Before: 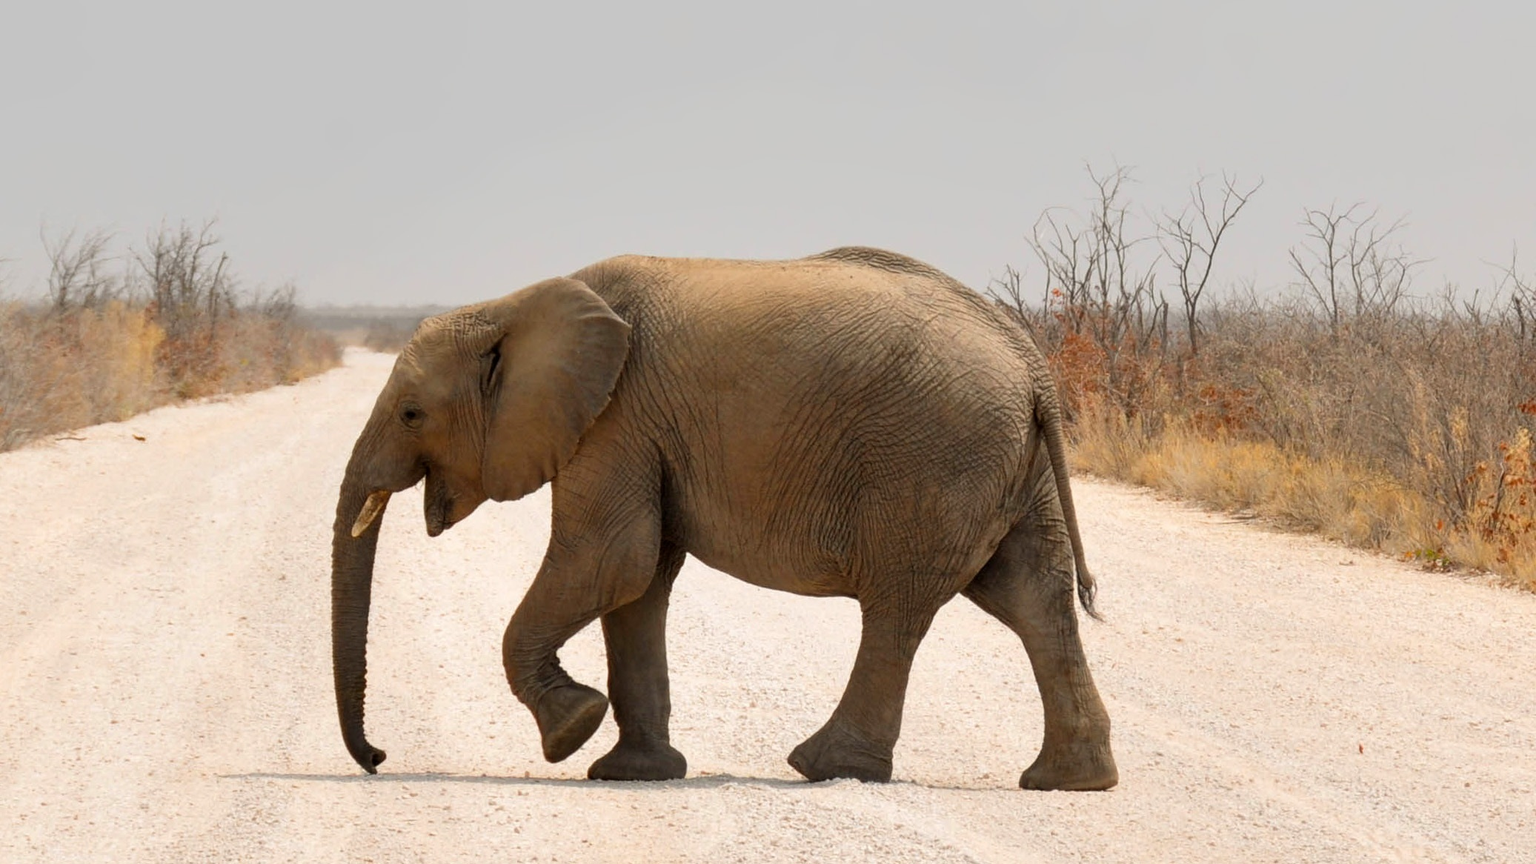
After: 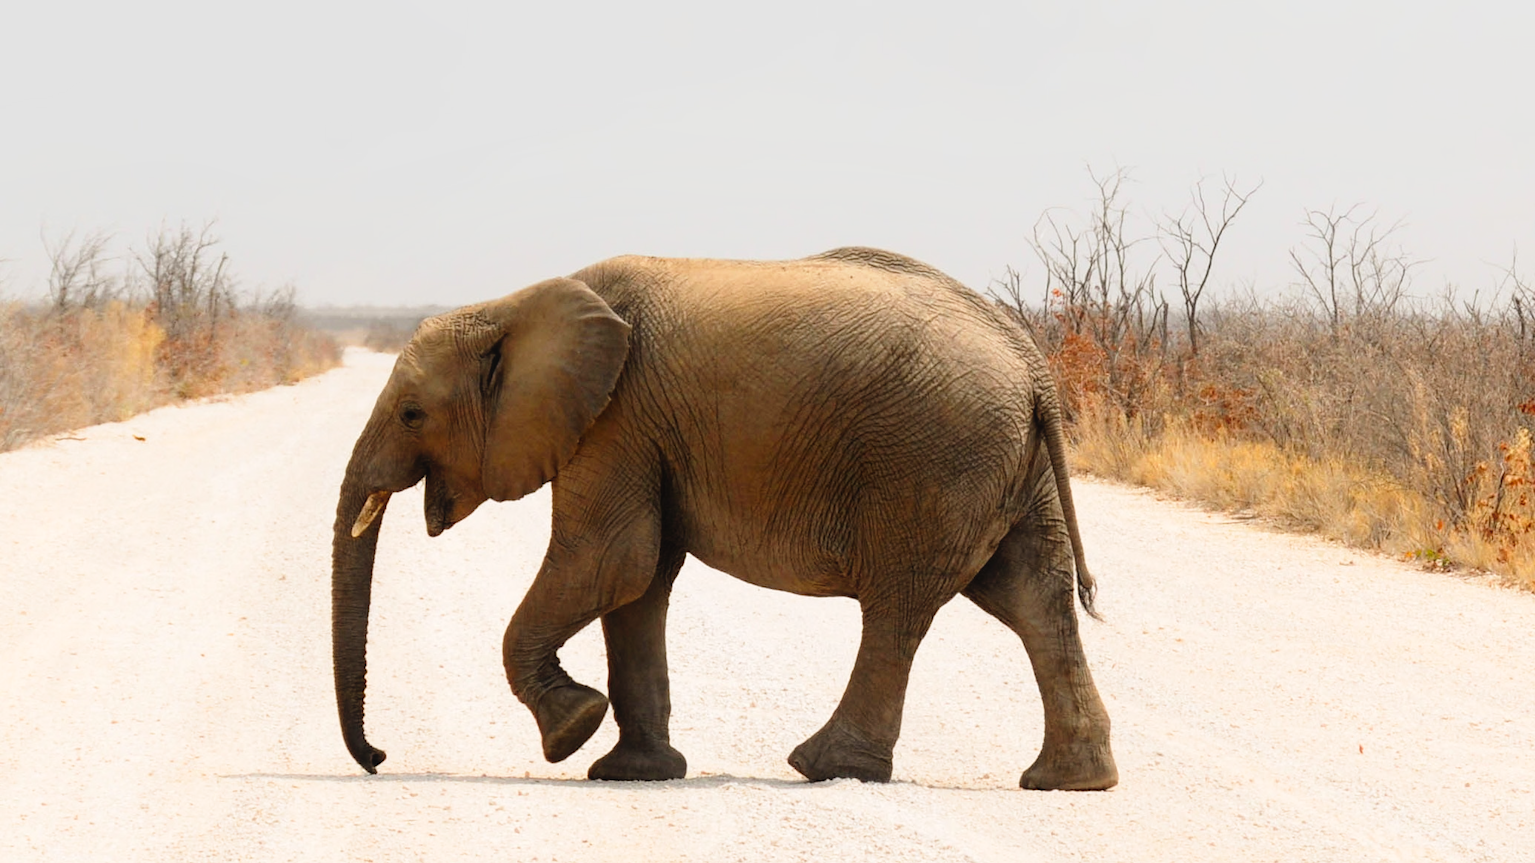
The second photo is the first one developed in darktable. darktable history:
tone curve: curves: ch0 [(0.001, 0.034) (0.115, 0.093) (0.251, 0.232) (0.382, 0.397) (0.652, 0.719) (0.802, 0.876) (1, 0.998)]; ch1 [(0, 0) (0.384, 0.324) (0.472, 0.466) (0.504, 0.5) (0.517, 0.533) (0.547, 0.564) (0.582, 0.628) (0.657, 0.727) (1, 1)]; ch2 [(0, 0) (0.278, 0.232) (0.5, 0.5) (0.531, 0.552) (0.61, 0.653) (1, 1)], preserve colors none
shadows and highlights: shadows -69.67, highlights 34.56, soften with gaussian
